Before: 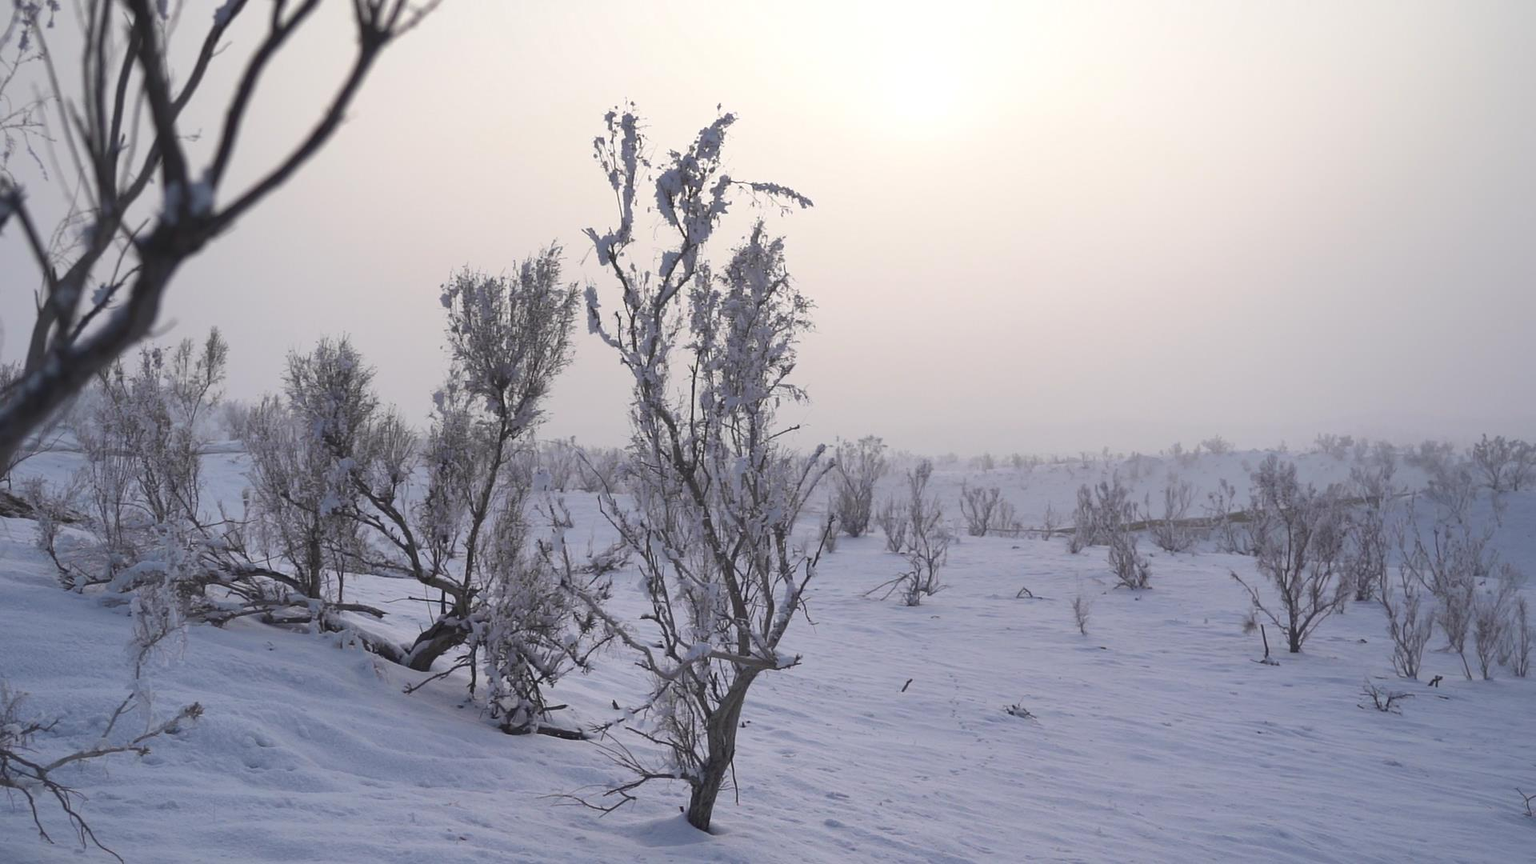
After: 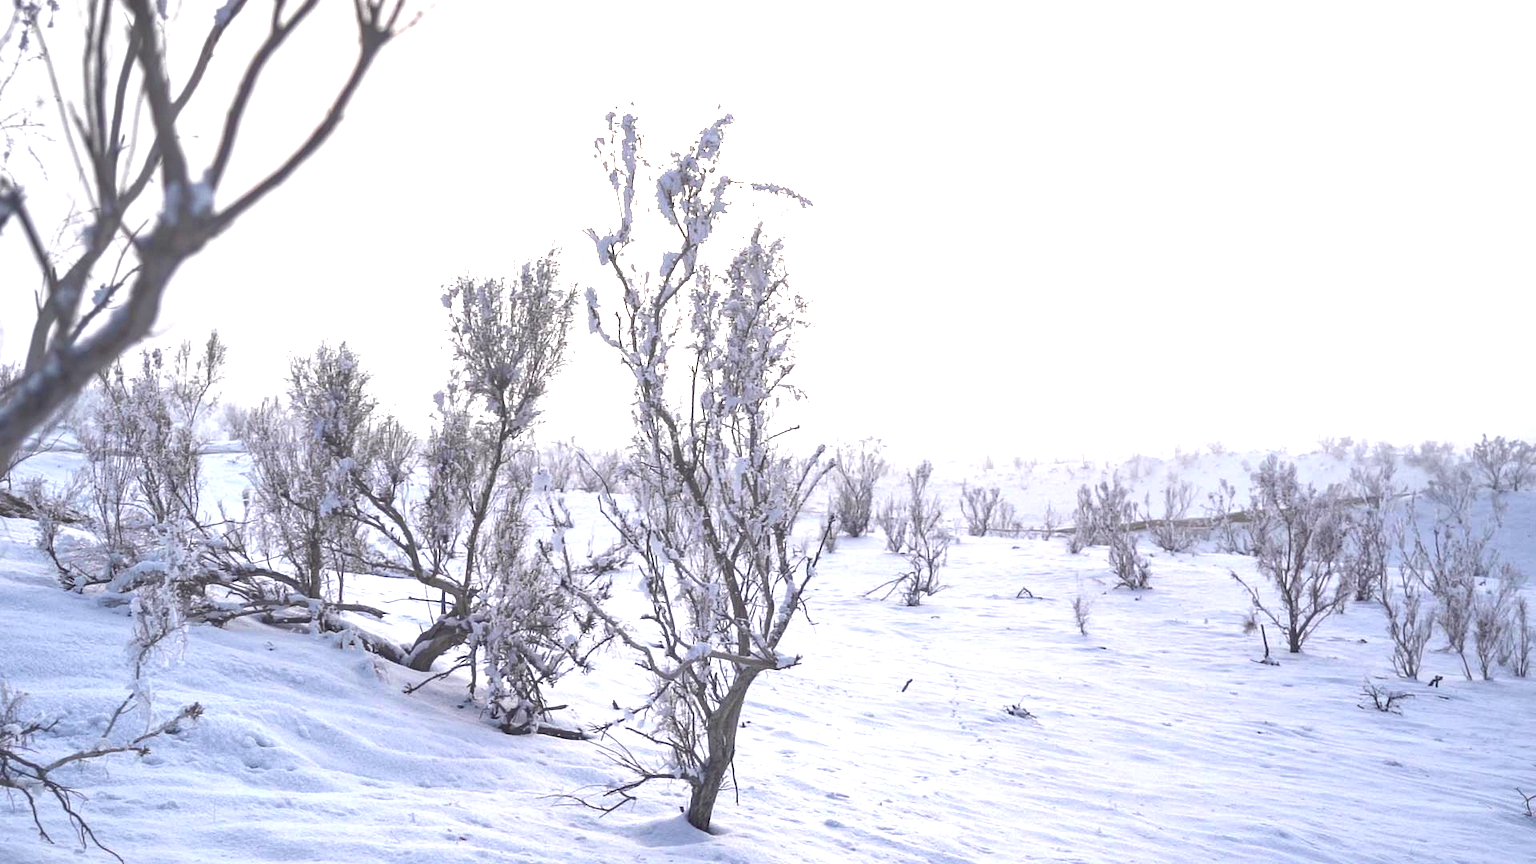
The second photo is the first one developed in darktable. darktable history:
tone equalizer: -7 EV 0.15 EV, -6 EV 0.6 EV, -5 EV 1.15 EV, -4 EV 1.33 EV, -3 EV 1.15 EV, -2 EV 0.6 EV, -1 EV 0.15 EV, mask exposure compensation -0.5 EV
local contrast: highlights 59%, detail 145%
exposure: black level correction 0, exposure 1.45 EV, compensate exposure bias true, compensate highlight preservation false
